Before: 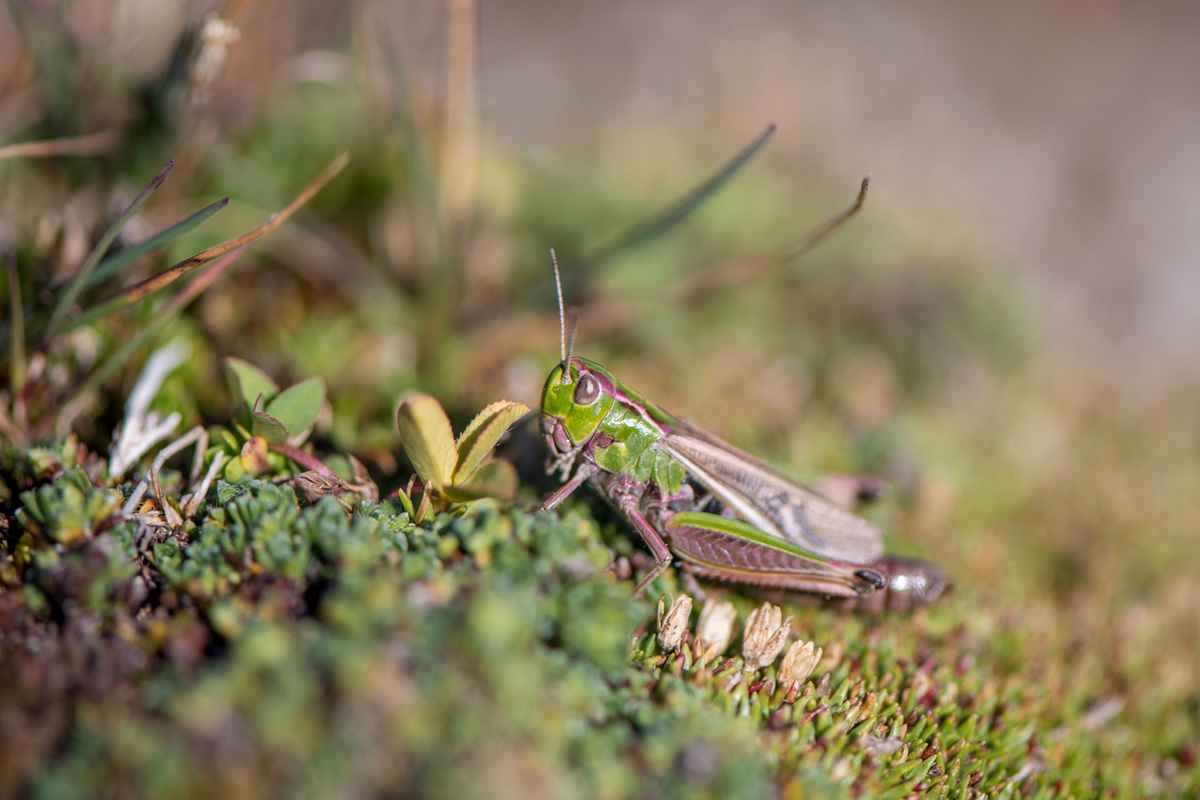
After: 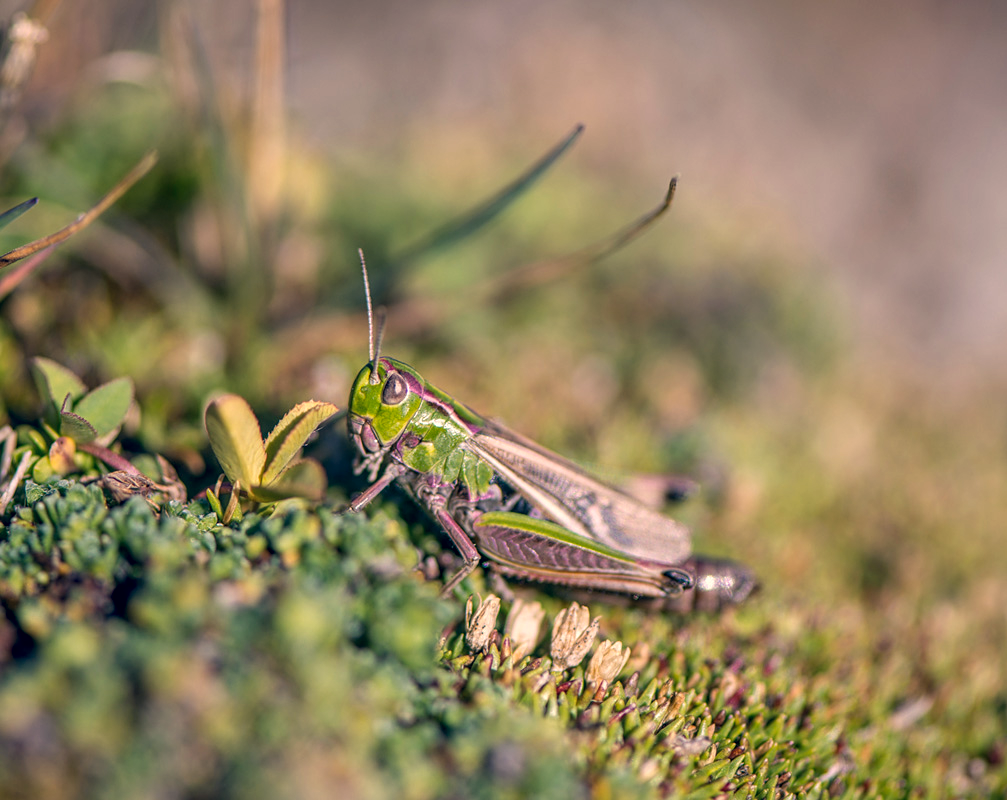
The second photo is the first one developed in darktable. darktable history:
sharpen: amount 0.217
local contrast: highlights 27%, detail 130%
crop: left 16.075%
color correction: highlights a* 10.33, highlights b* 14.09, shadows a* -9.61, shadows b* -15.01
